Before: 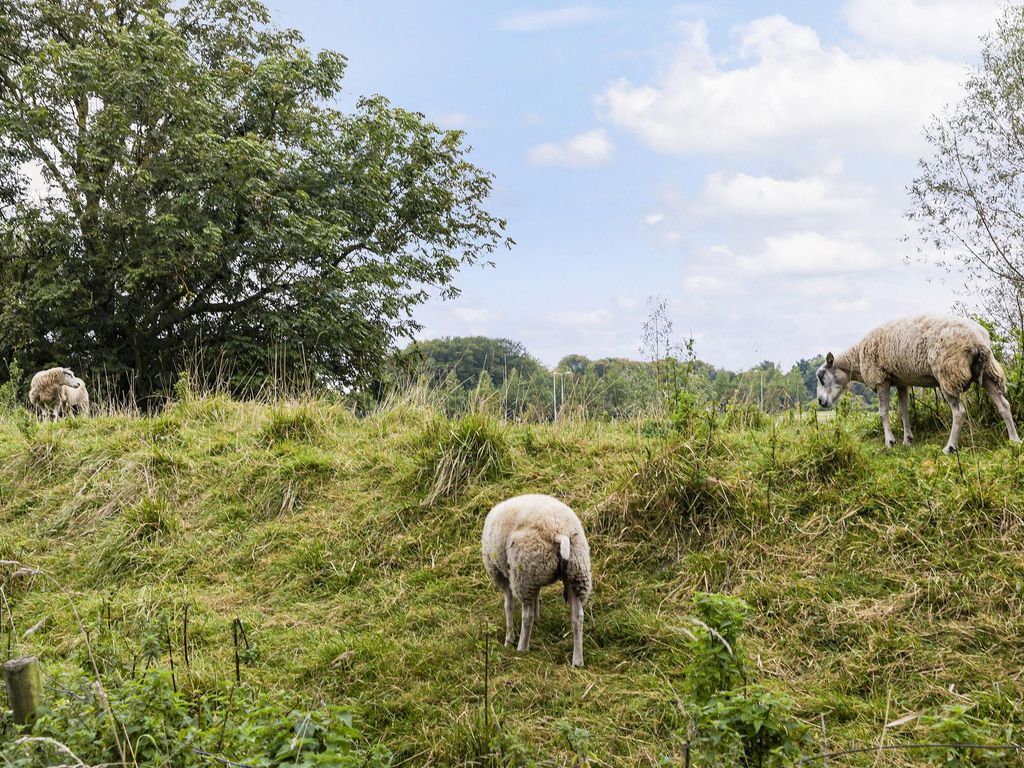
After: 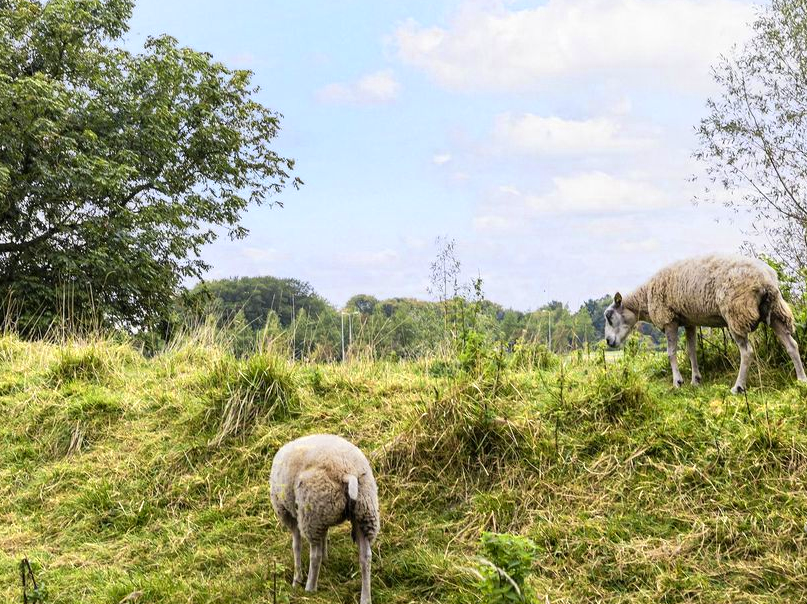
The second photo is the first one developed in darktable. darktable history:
velvia: strength 9.25%
color zones: curves: ch0 [(0, 0.485) (0.178, 0.476) (0.261, 0.623) (0.411, 0.403) (0.708, 0.603) (0.934, 0.412)]; ch1 [(0.003, 0.485) (0.149, 0.496) (0.229, 0.584) (0.326, 0.551) (0.484, 0.262) (0.757, 0.643)]
crop and rotate: left 20.74%, top 7.912%, right 0.375%, bottom 13.378%
